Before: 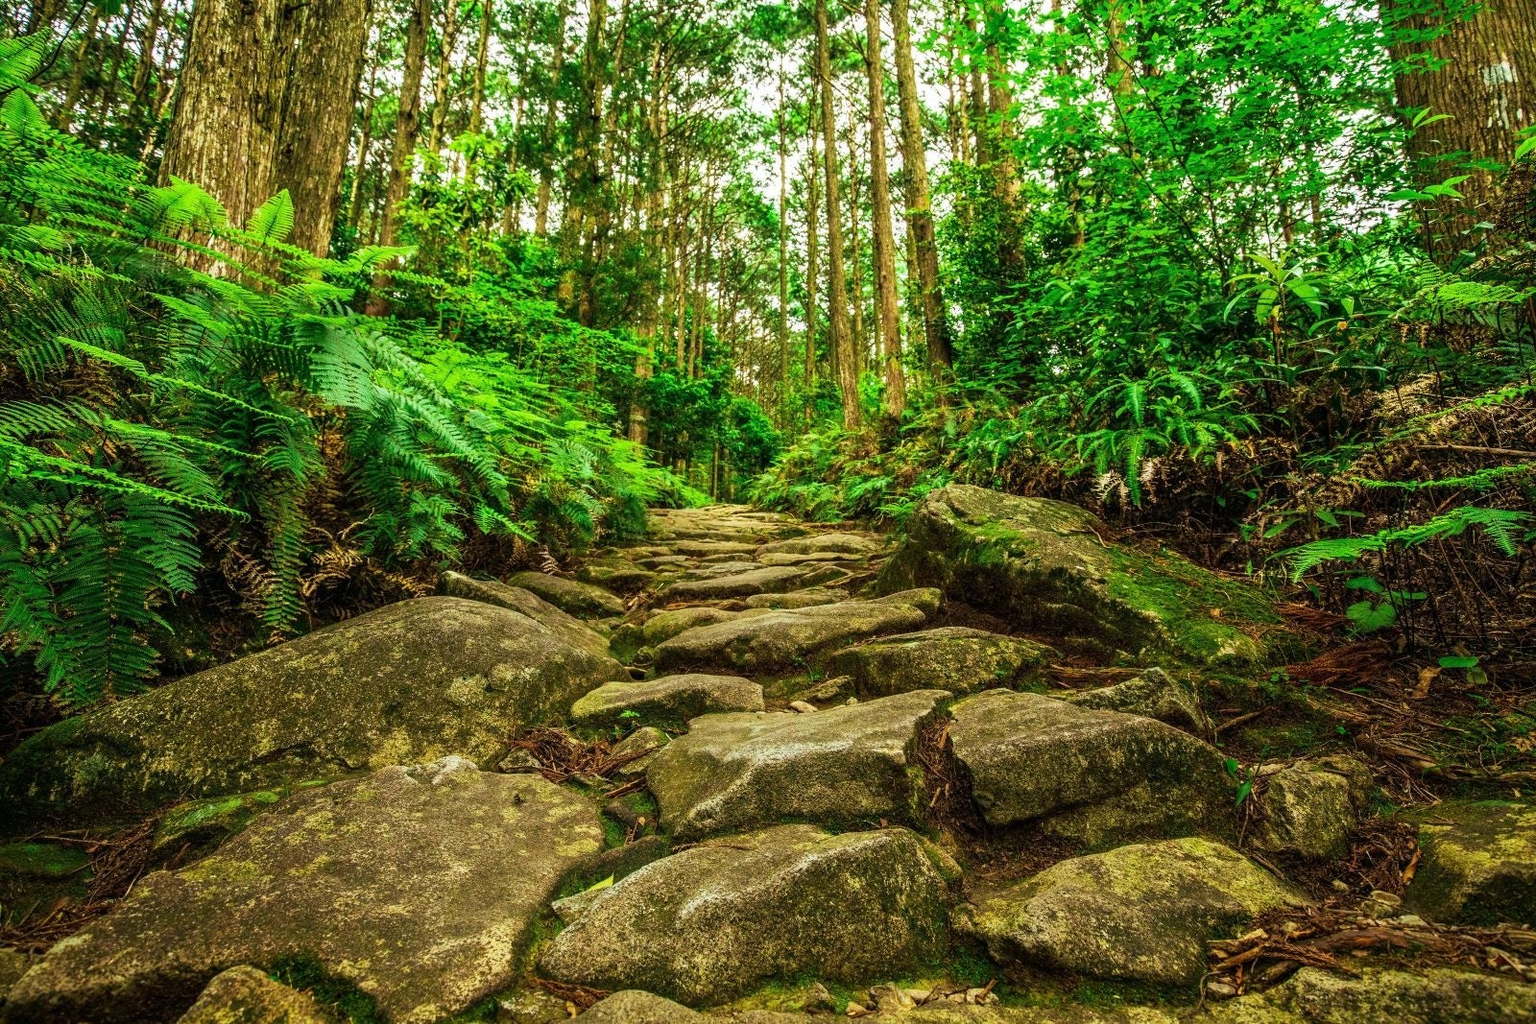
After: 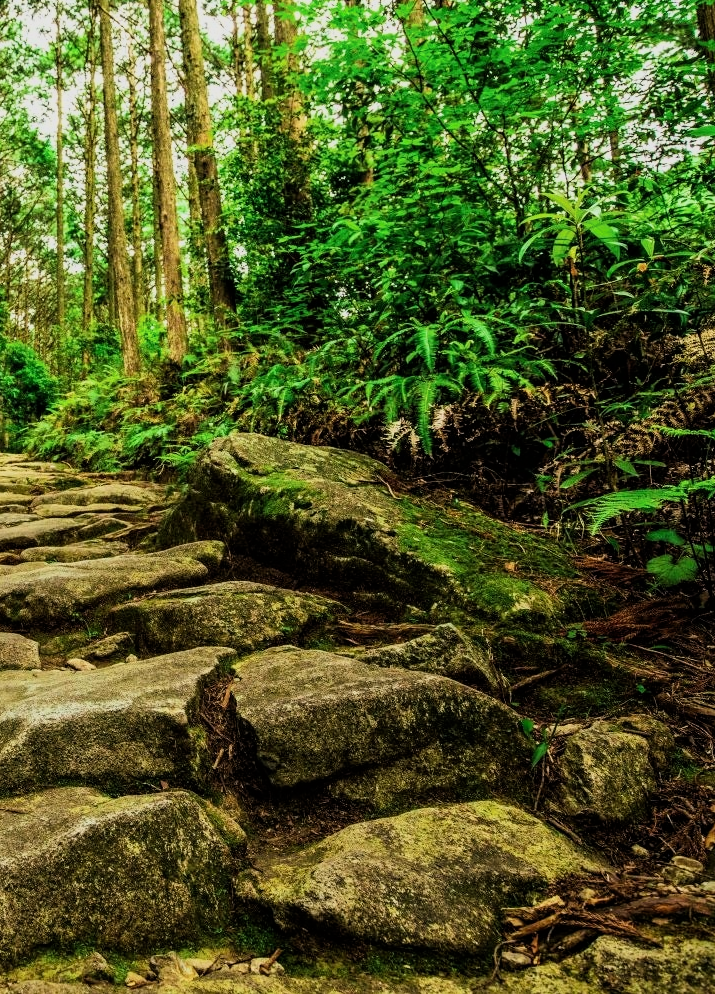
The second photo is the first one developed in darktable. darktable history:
crop: left 47.302%, top 6.786%, right 7.968%
filmic rgb: black relative exposure -16 EV, white relative exposure 5.3 EV, hardness 5.89, contrast 1.236, color science v6 (2022)
